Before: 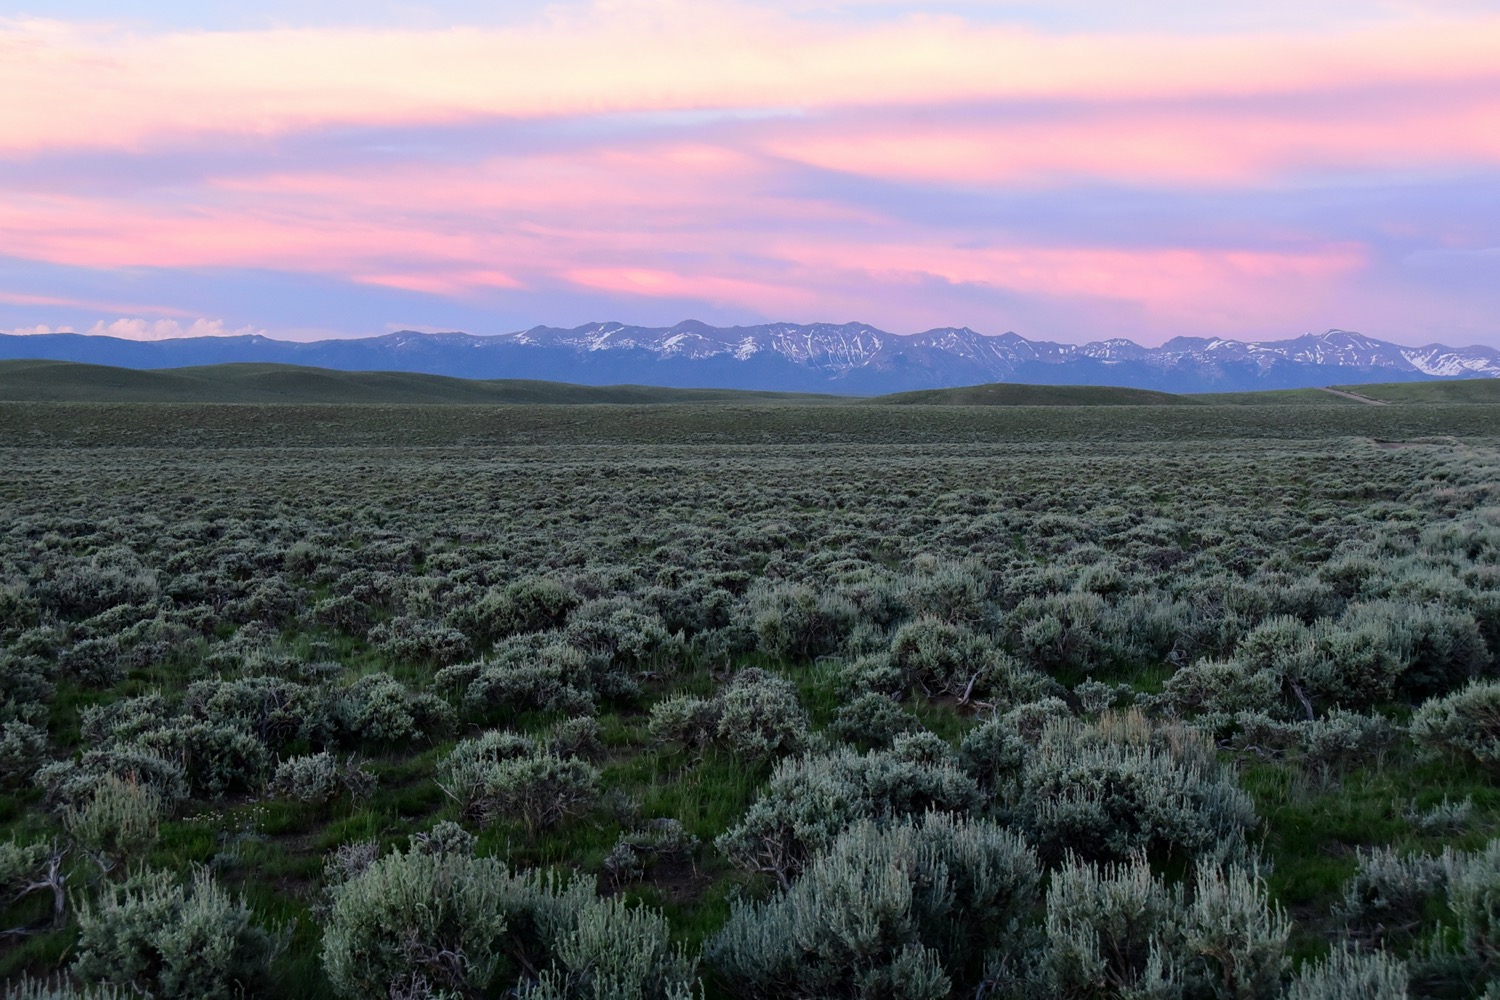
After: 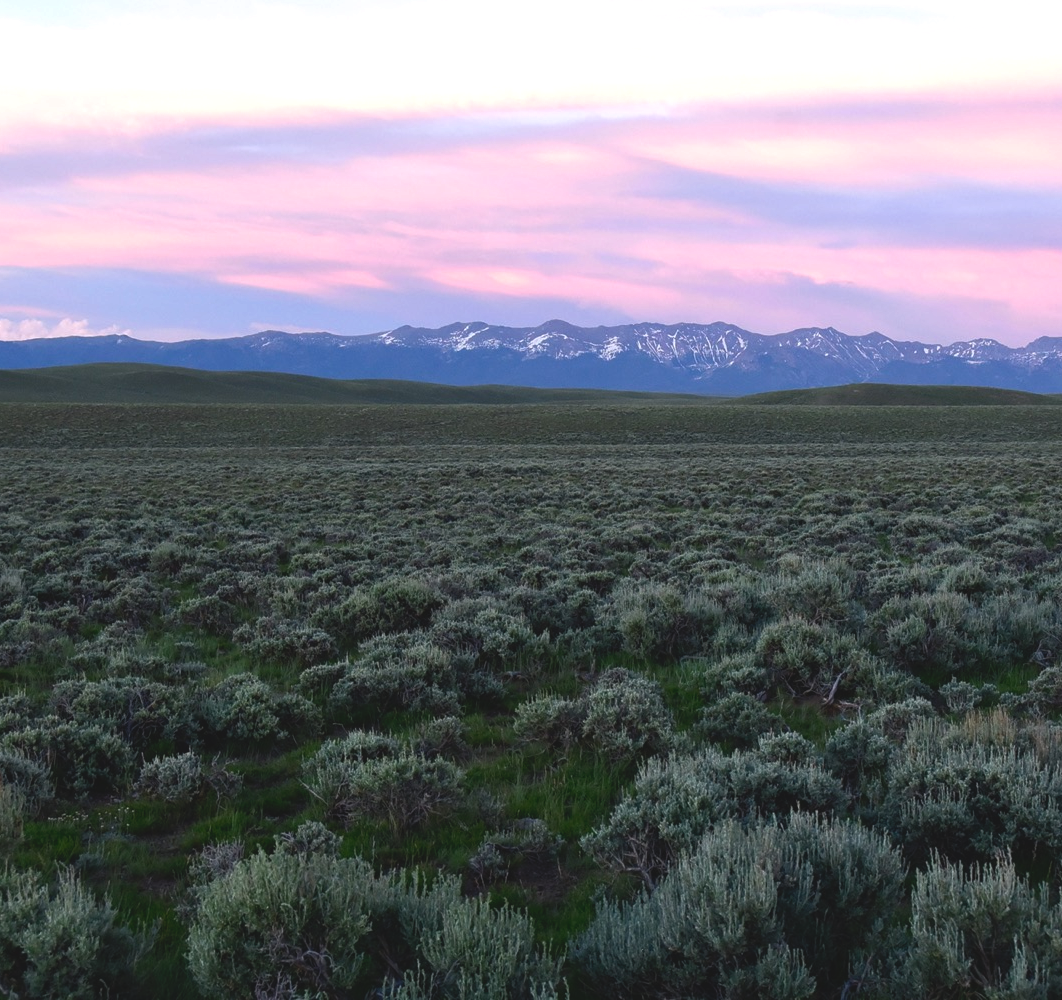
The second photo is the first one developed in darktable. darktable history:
tone curve: curves: ch0 [(0, 0.081) (0.483, 0.453) (0.881, 0.992)], color space Lab, independent channels, preserve colors none
crop and rotate: left 9.008%, right 20.134%
